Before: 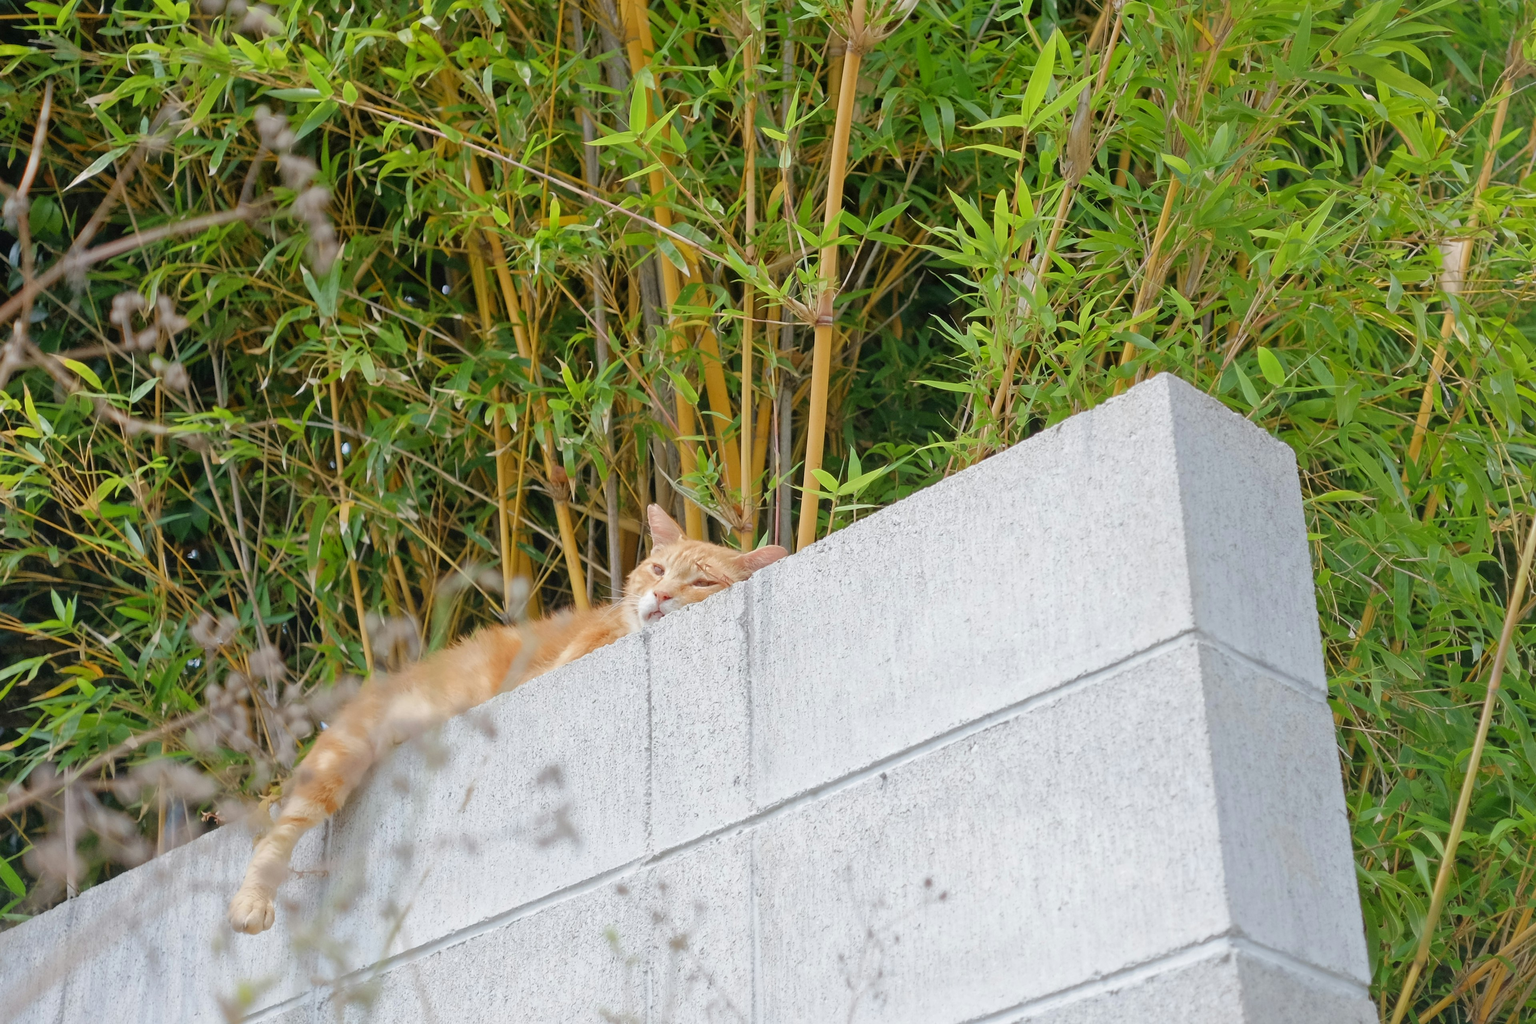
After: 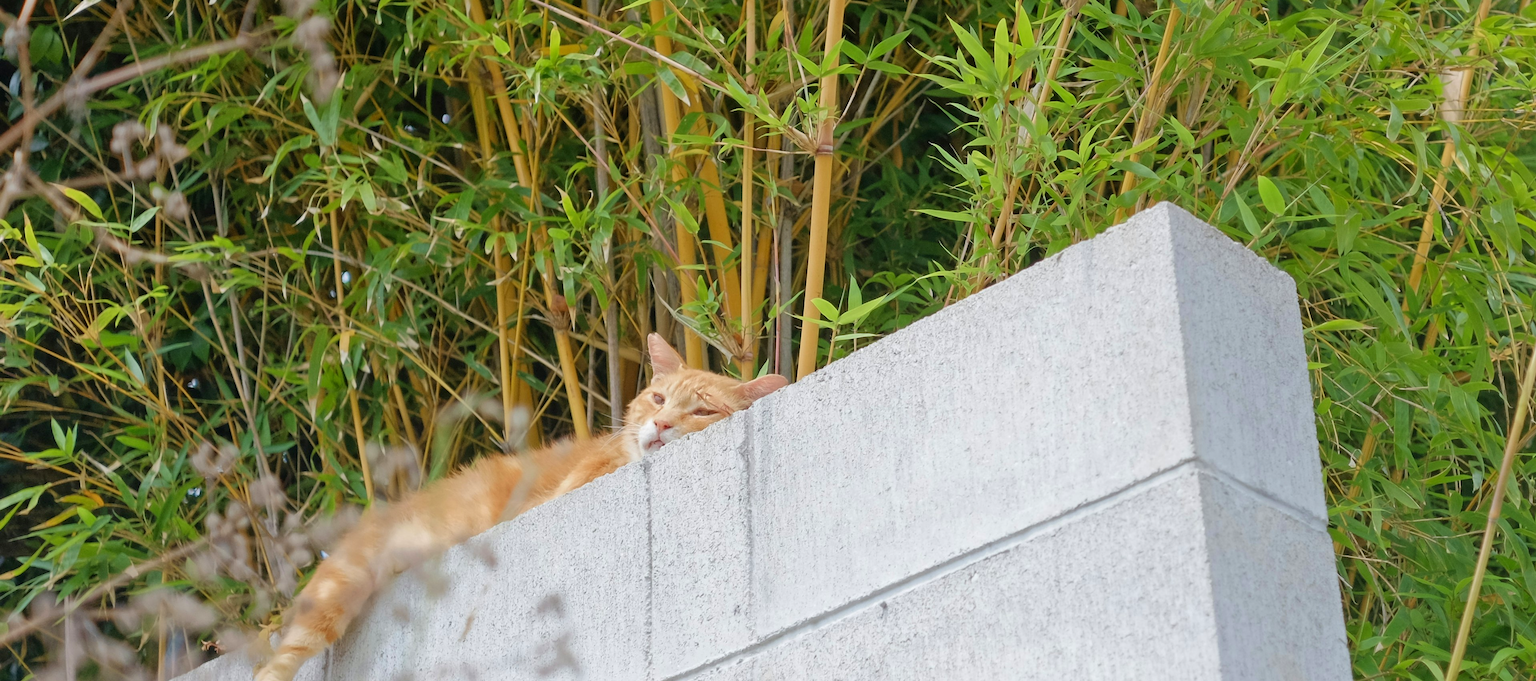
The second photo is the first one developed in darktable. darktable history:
crop: top 16.727%, bottom 16.727%
velvia: strength 15%
